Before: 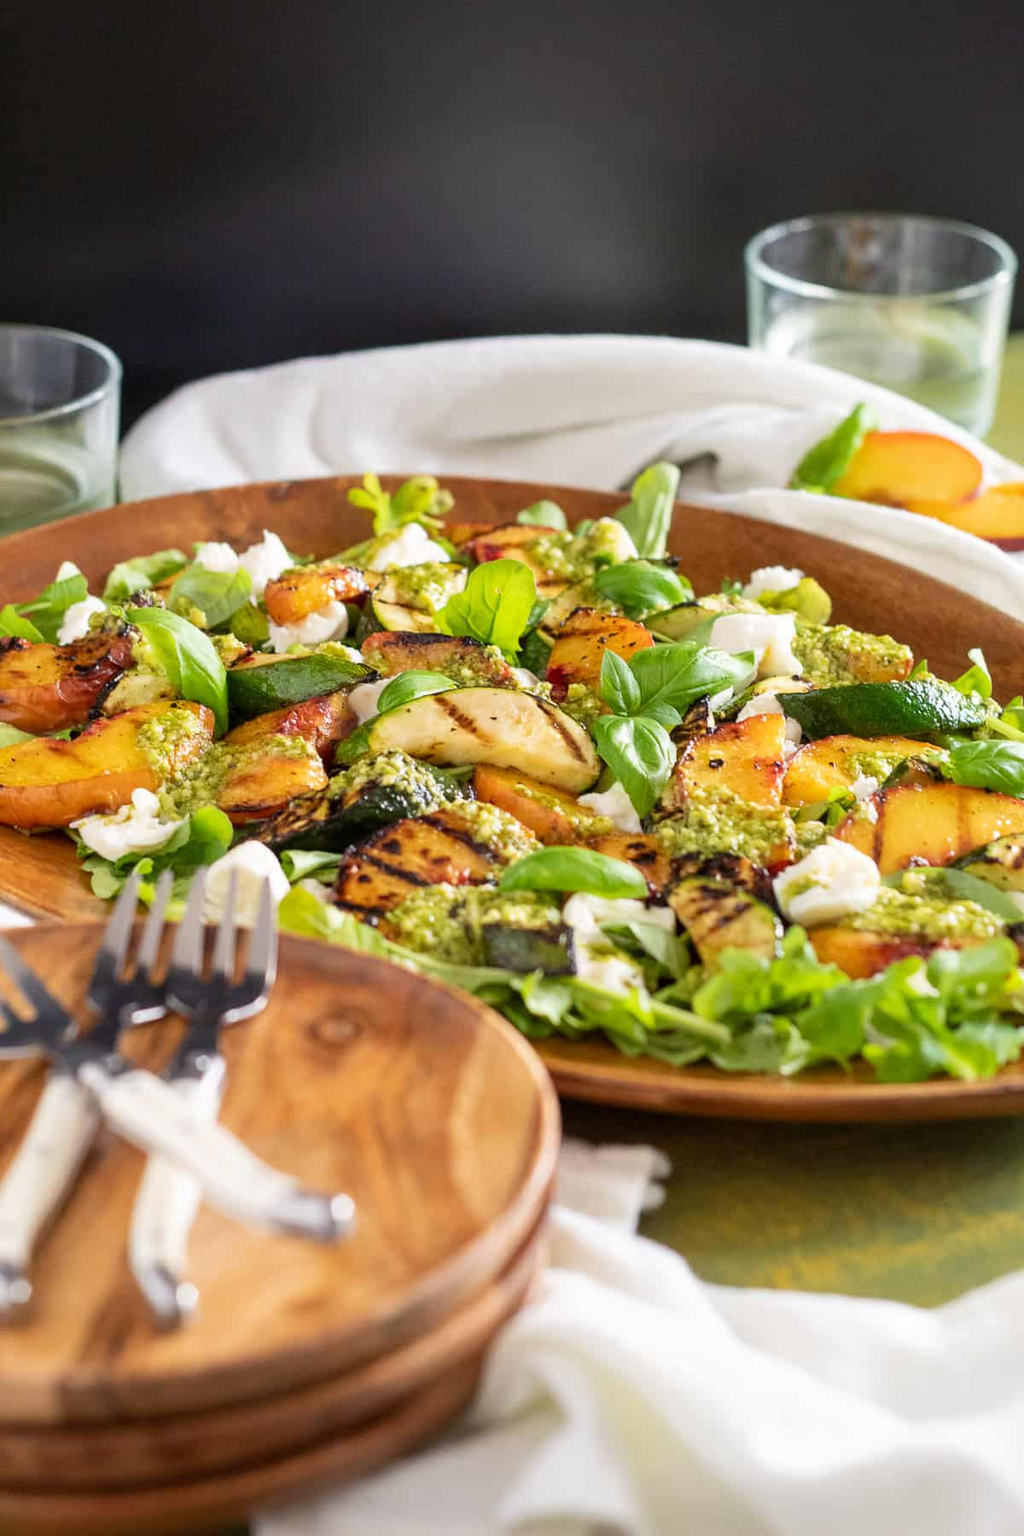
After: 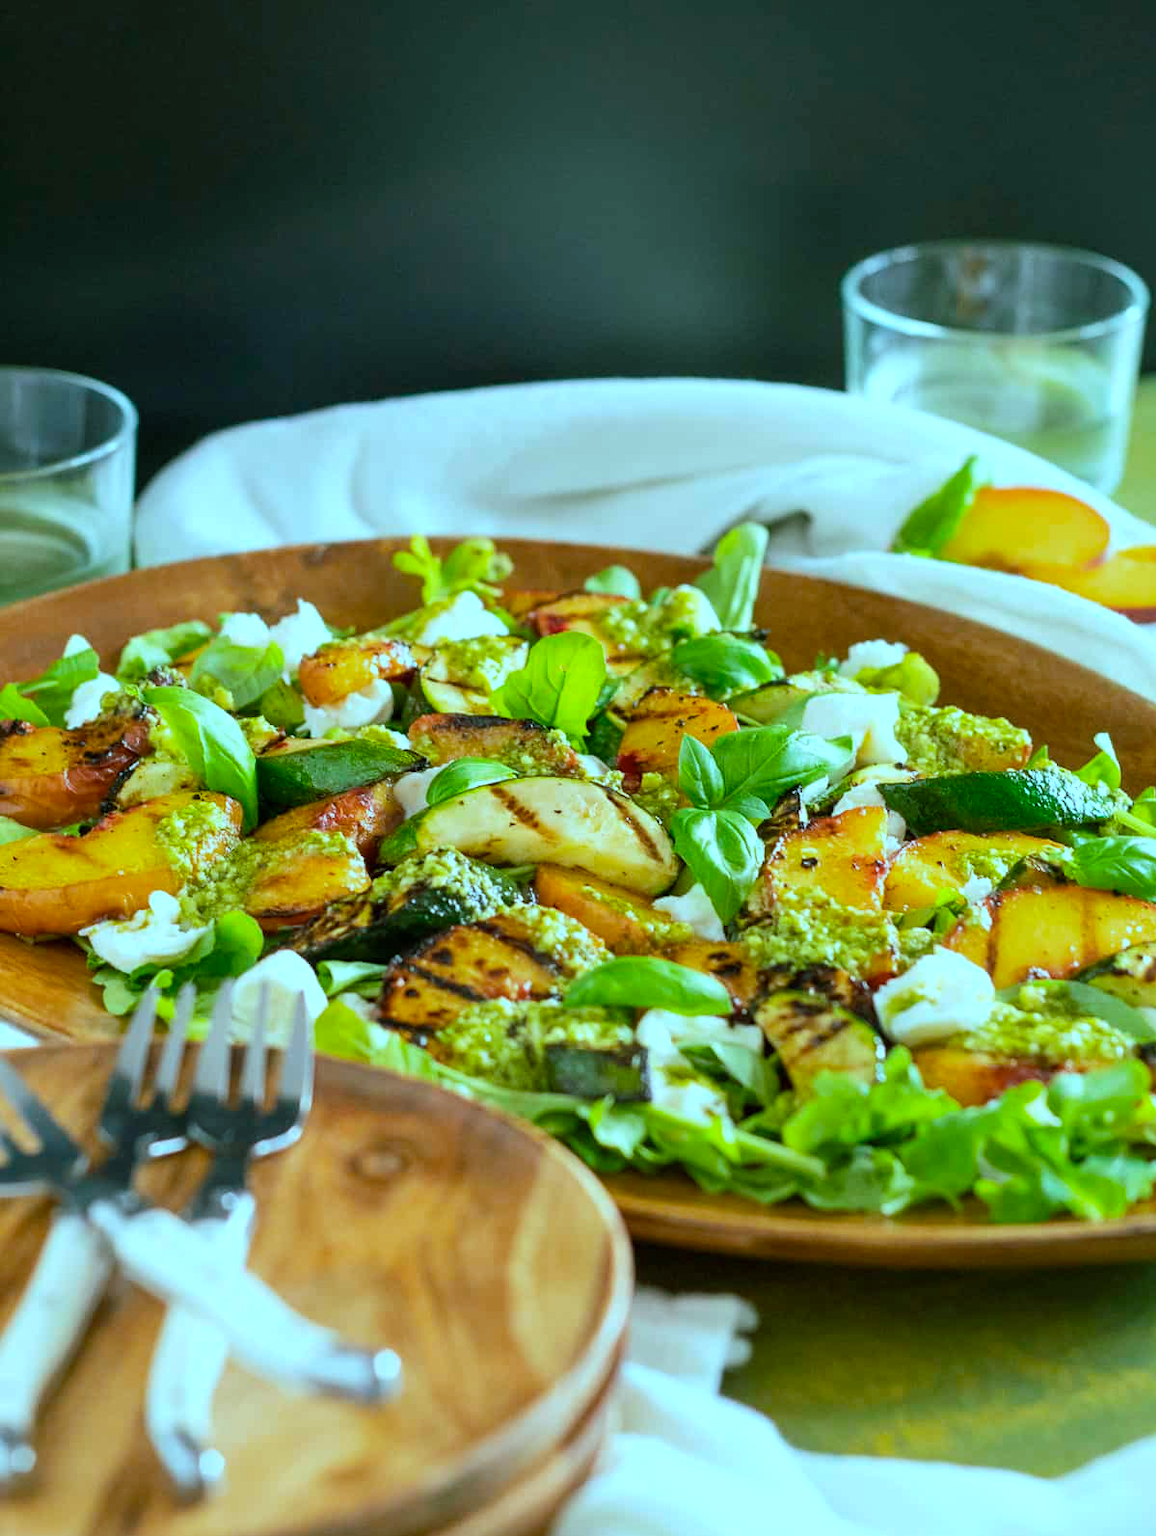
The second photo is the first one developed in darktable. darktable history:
white balance: red 0.924, blue 1.095
color balance rgb: shadows lift › chroma 11.71%, shadows lift › hue 133.46°, highlights gain › chroma 4%, highlights gain › hue 200.2°, perceptual saturation grading › global saturation 18.05%
crop and rotate: top 0%, bottom 11.49%
